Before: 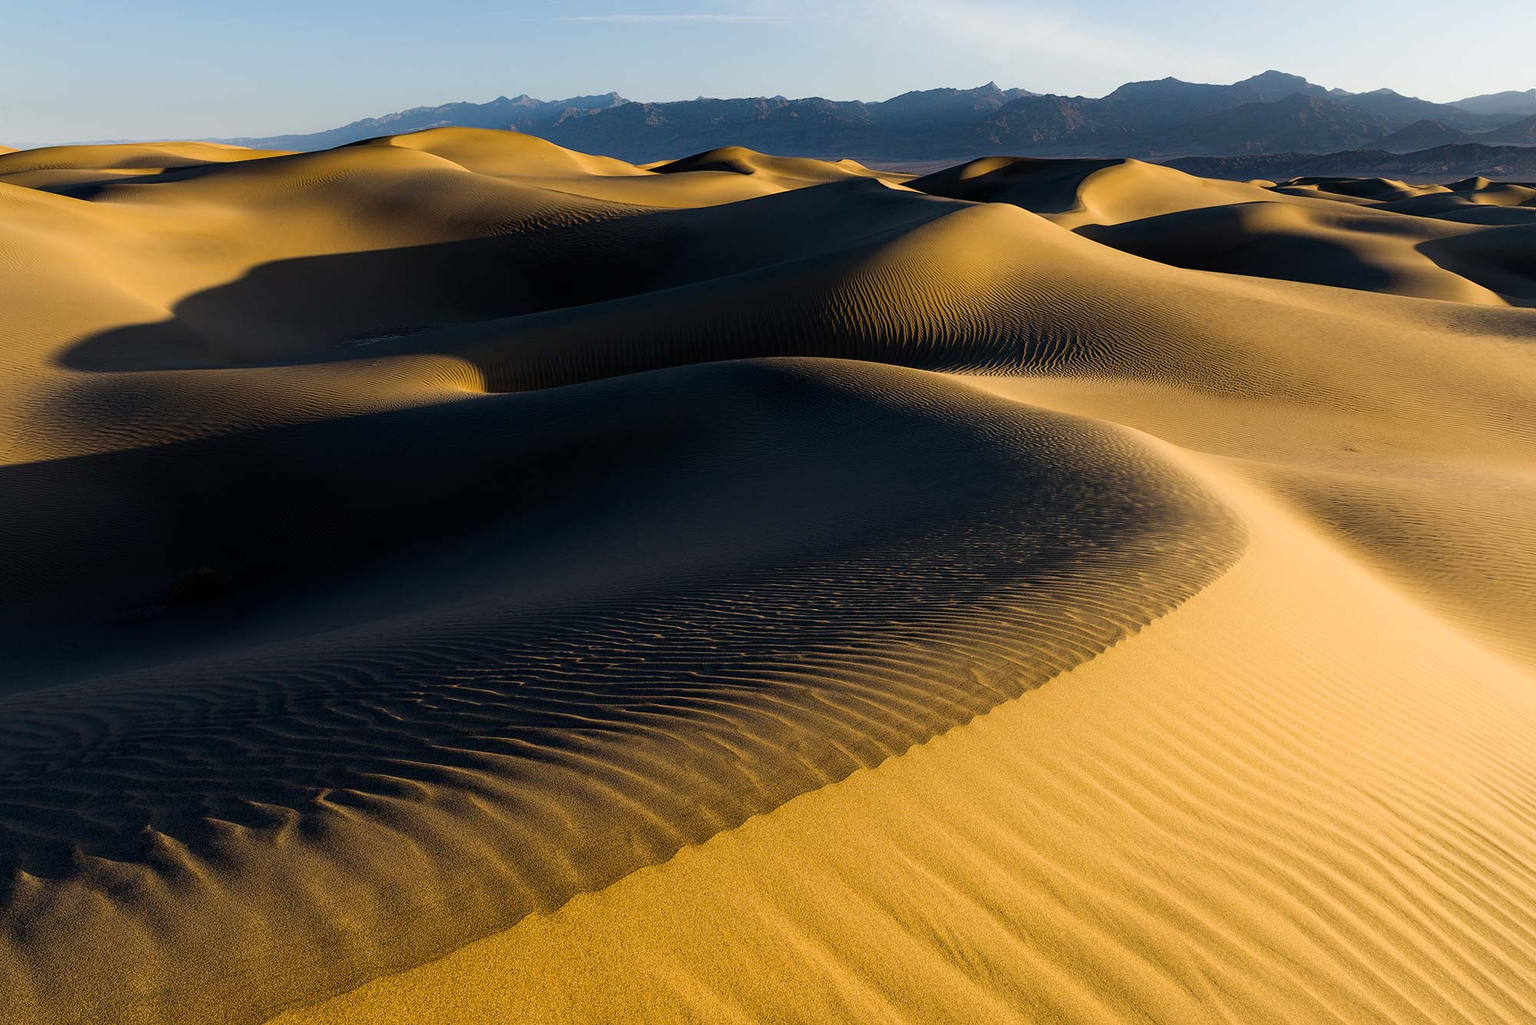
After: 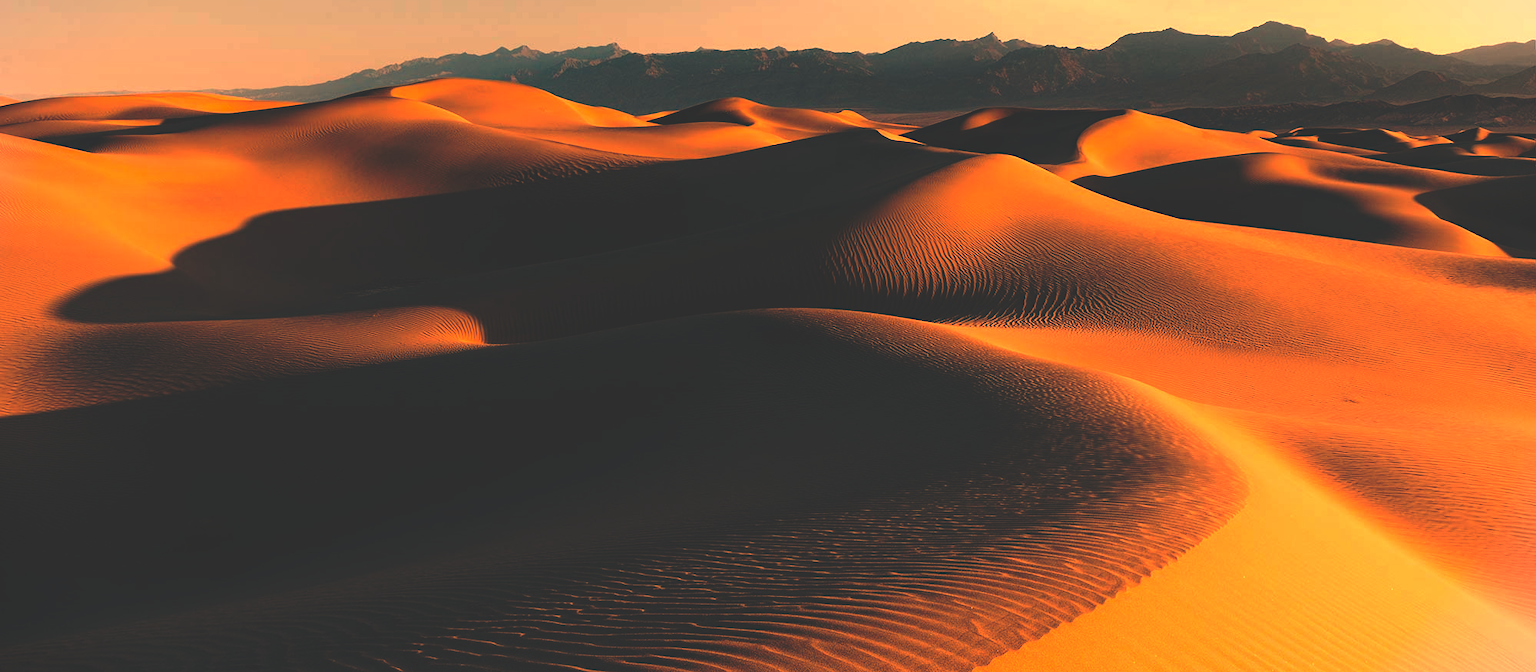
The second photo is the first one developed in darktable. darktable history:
vignetting: fall-off start 100%, brightness -0.282, width/height ratio 1.31
haze removal: compatibility mode true, adaptive false
crop and rotate: top 4.848%, bottom 29.503%
white balance: red 1.467, blue 0.684
rgb curve: curves: ch0 [(0, 0.186) (0.314, 0.284) (0.775, 0.708) (1, 1)], compensate middle gray true, preserve colors none
